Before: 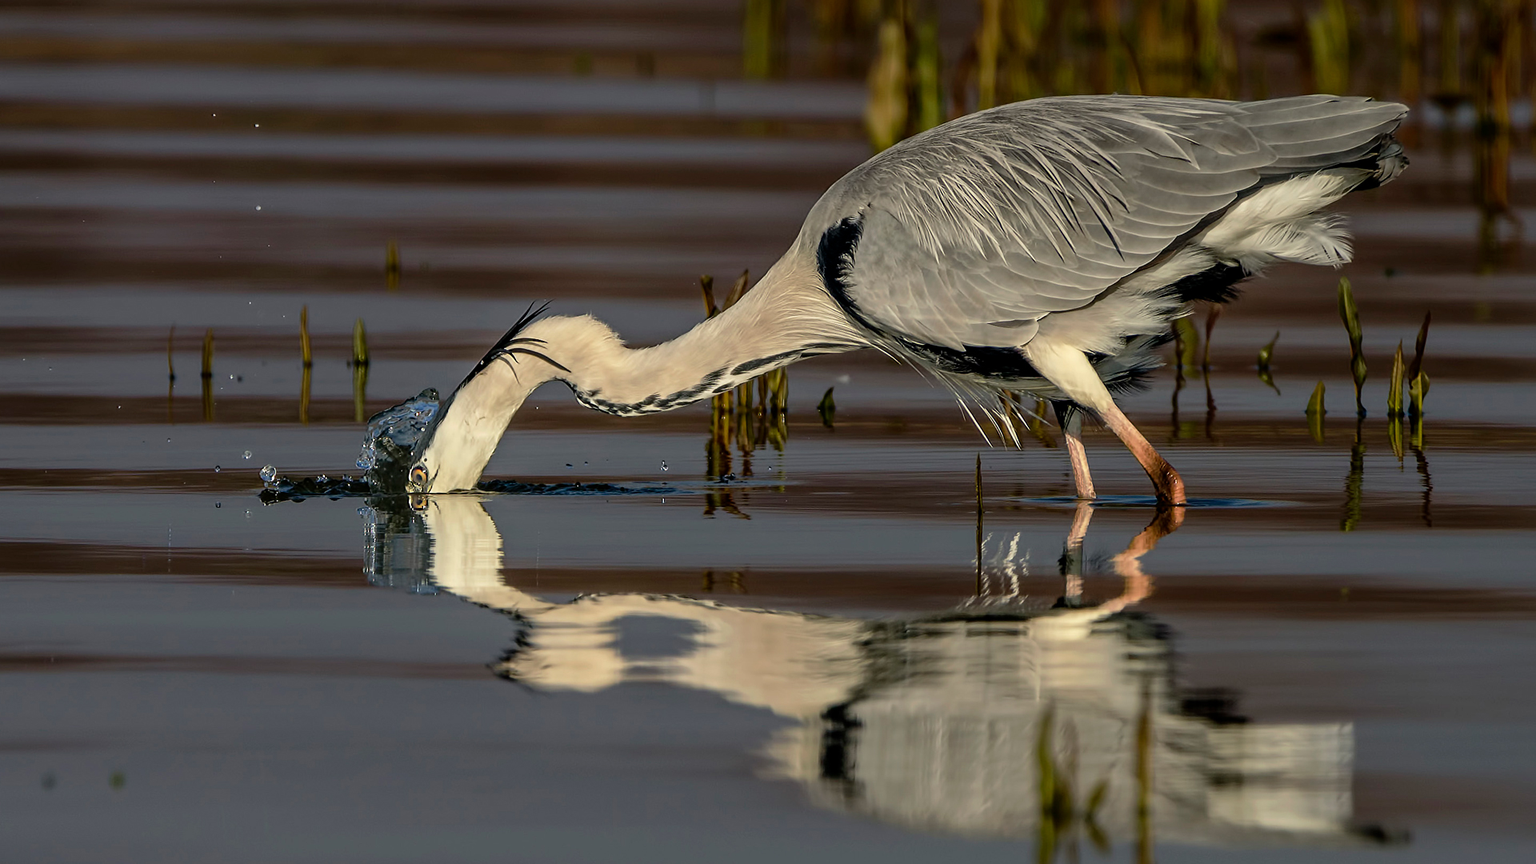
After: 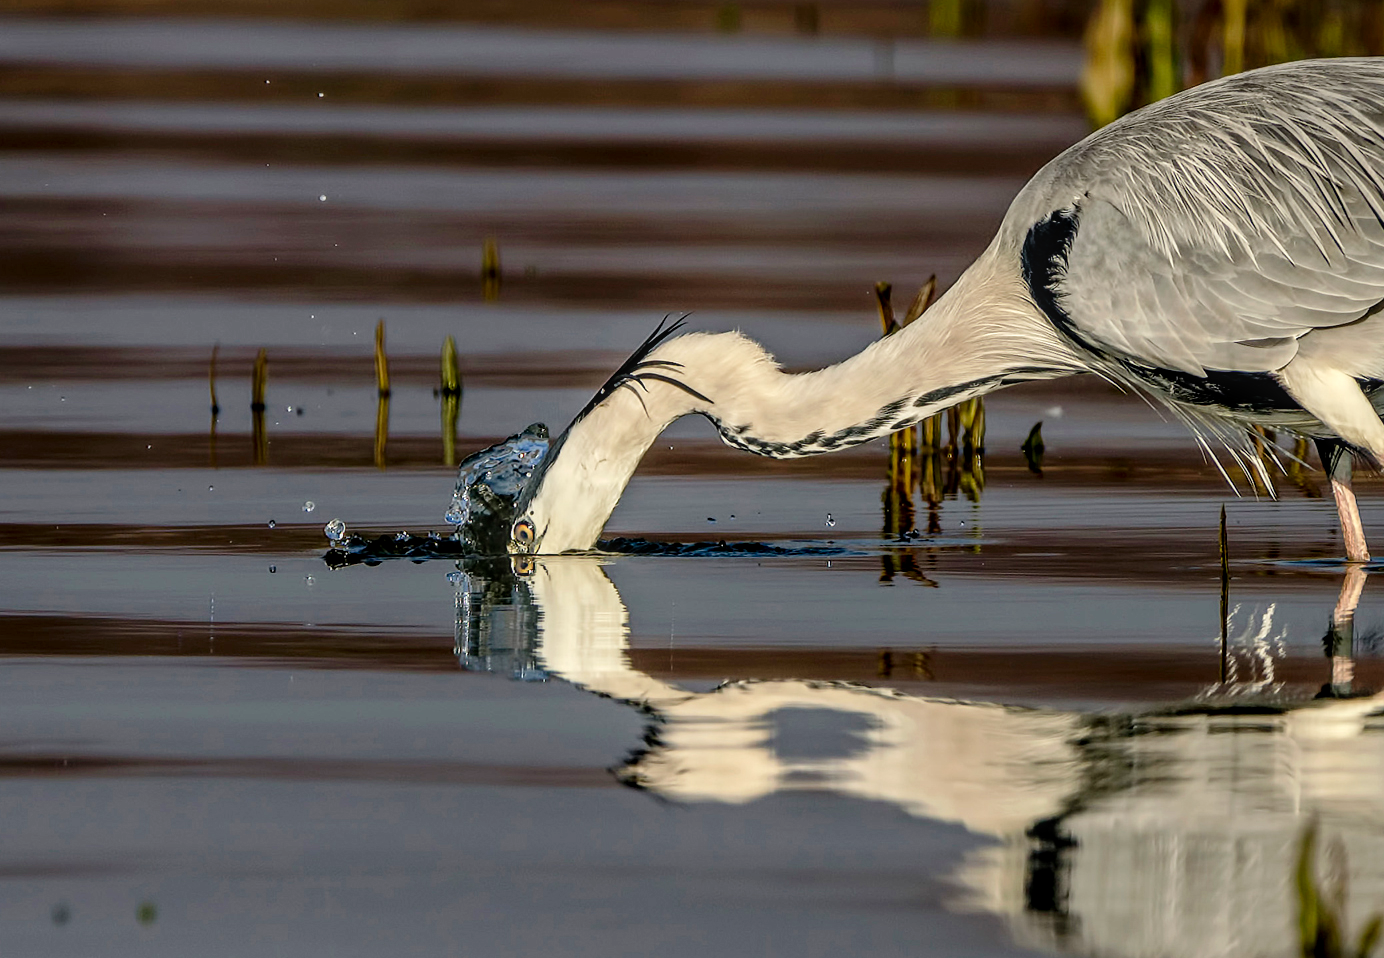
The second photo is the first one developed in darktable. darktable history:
tone curve: curves: ch0 [(0, 0.01) (0.052, 0.045) (0.136, 0.133) (0.29, 0.332) (0.453, 0.531) (0.676, 0.751) (0.89, 0.919) (1, 1)]; ch1 [(0, 0) (0.094, 0.081) (0.285, 0.299) (0.385, 0.403) (0.447, 0.429) (0.495, 0.496) (0.544, 0.552) (0.589, 0.612) (0.722, 0.728) (1, 1)]; ch2 [(0, 0) (0.257, 0.217) (0.43, 0.421) (0.498, 0.507) (0.531, 0.544) (0.56, 0.579) (0.625, 0.642) (1, 1)], preserve colors none
crop: top 5.743%, right 27.89%, bottom 5.51%
local contrast: detail 130%
